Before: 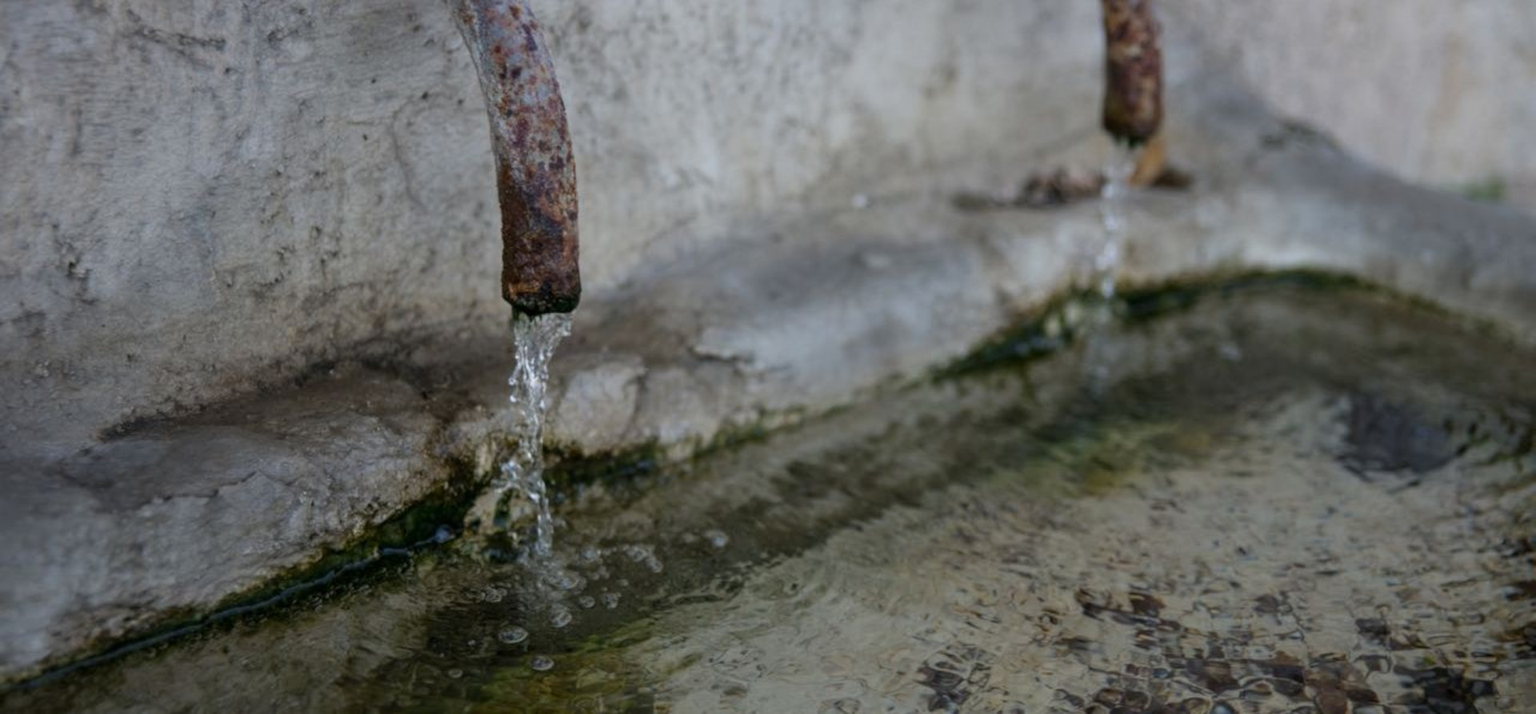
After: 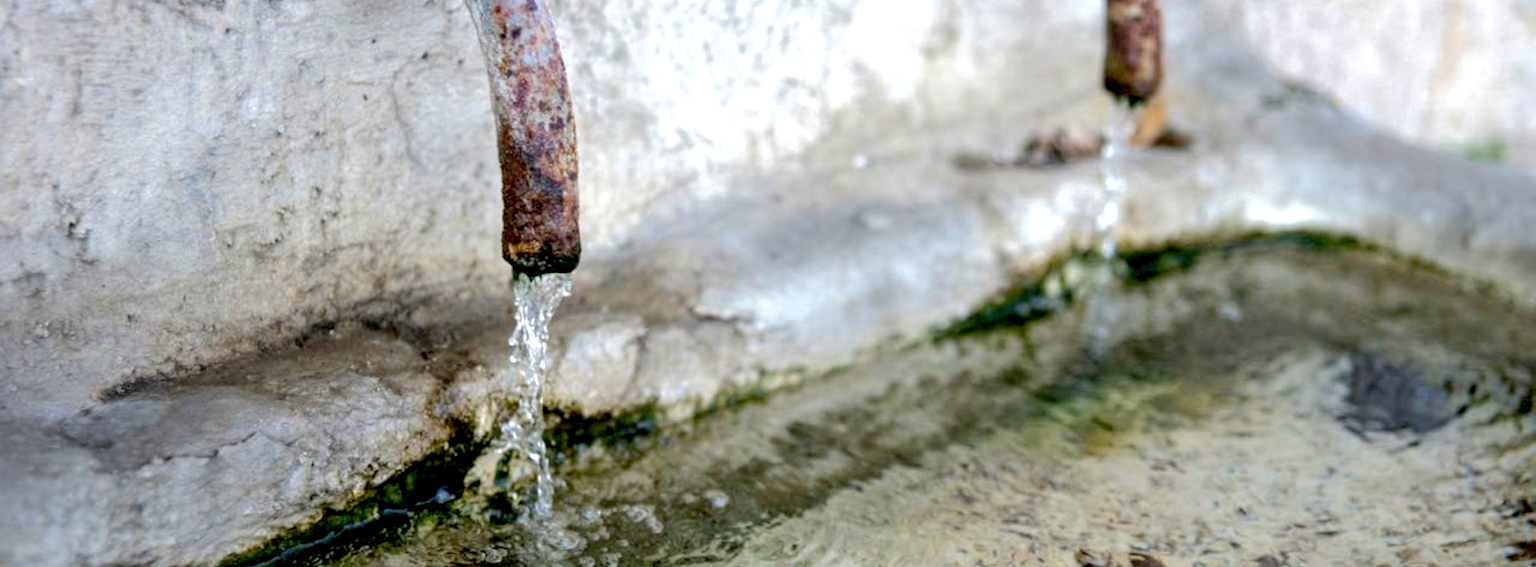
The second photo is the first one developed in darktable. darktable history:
crop and rotate: top 5.667%, bottom 14.937%
exposure: black level correction 0.009, exposure 1.425 EV, compensate highlight preservation false
base curve: curves: ch0 [(0, 0) (0.235, 0.266) (0.503, 0.496) (0.786, 0.72) (1, 1)]
